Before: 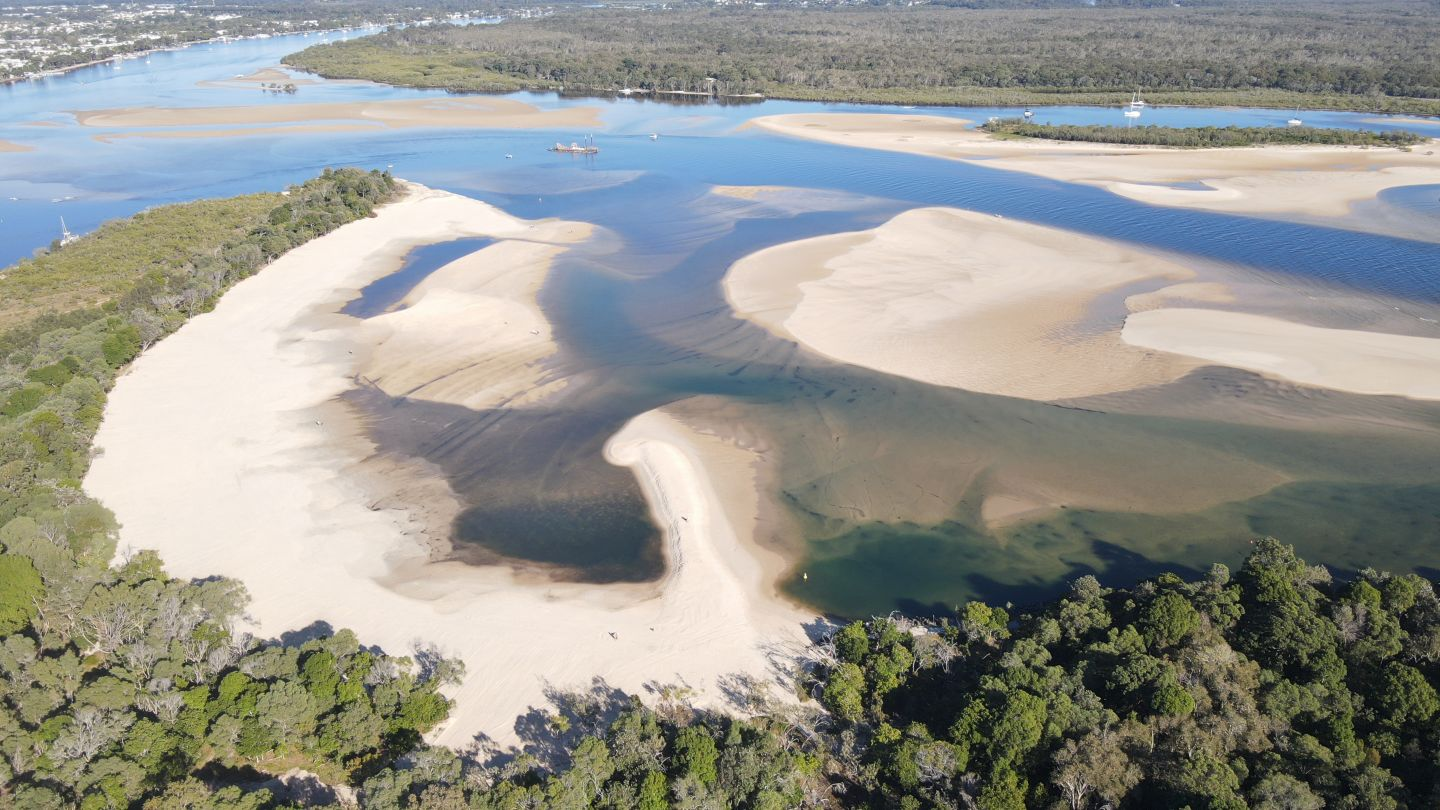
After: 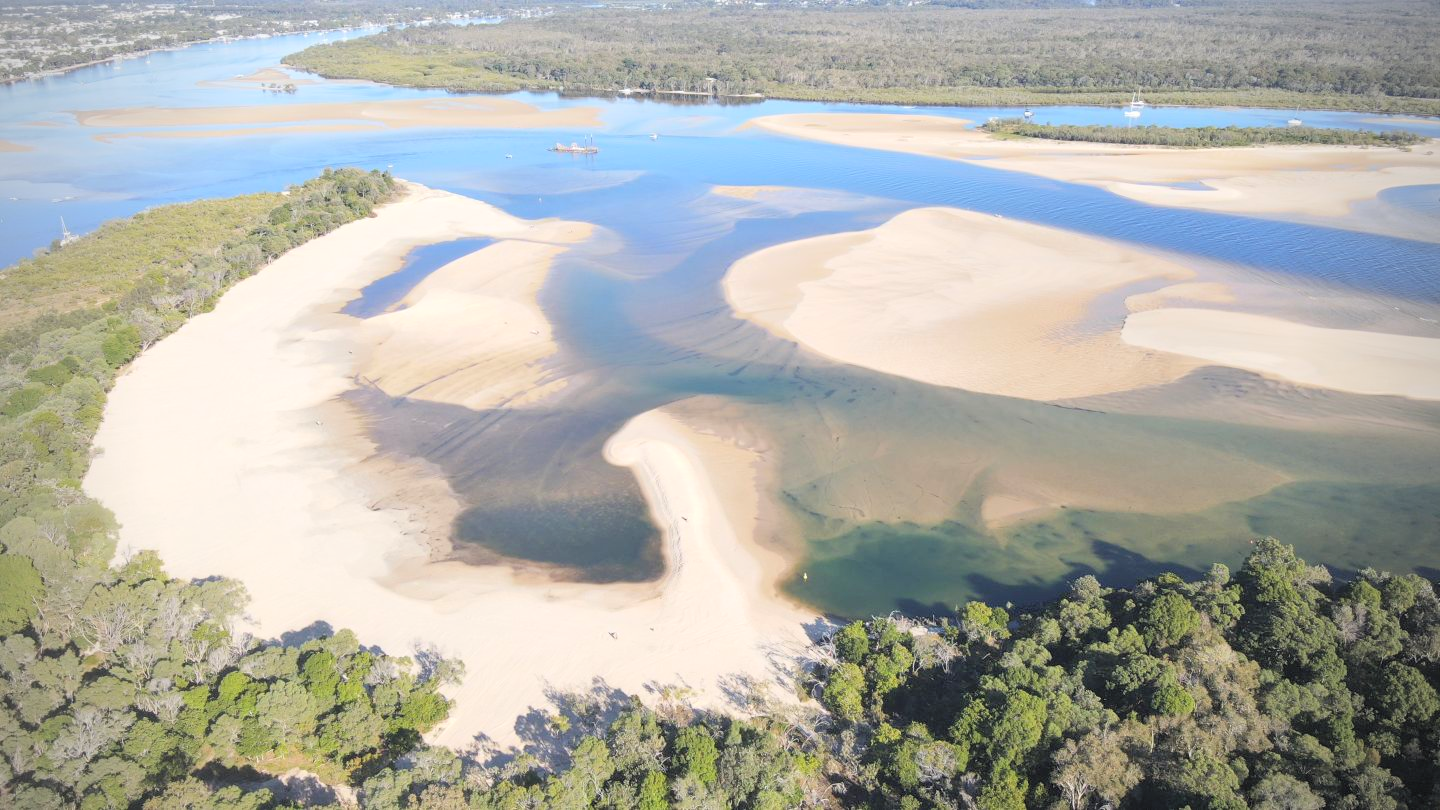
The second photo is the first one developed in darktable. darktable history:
vignetting: width/height ratio 1.094
contrast brightness saturation: contrast 0.1, brightness 0.3, saturation 0.14
